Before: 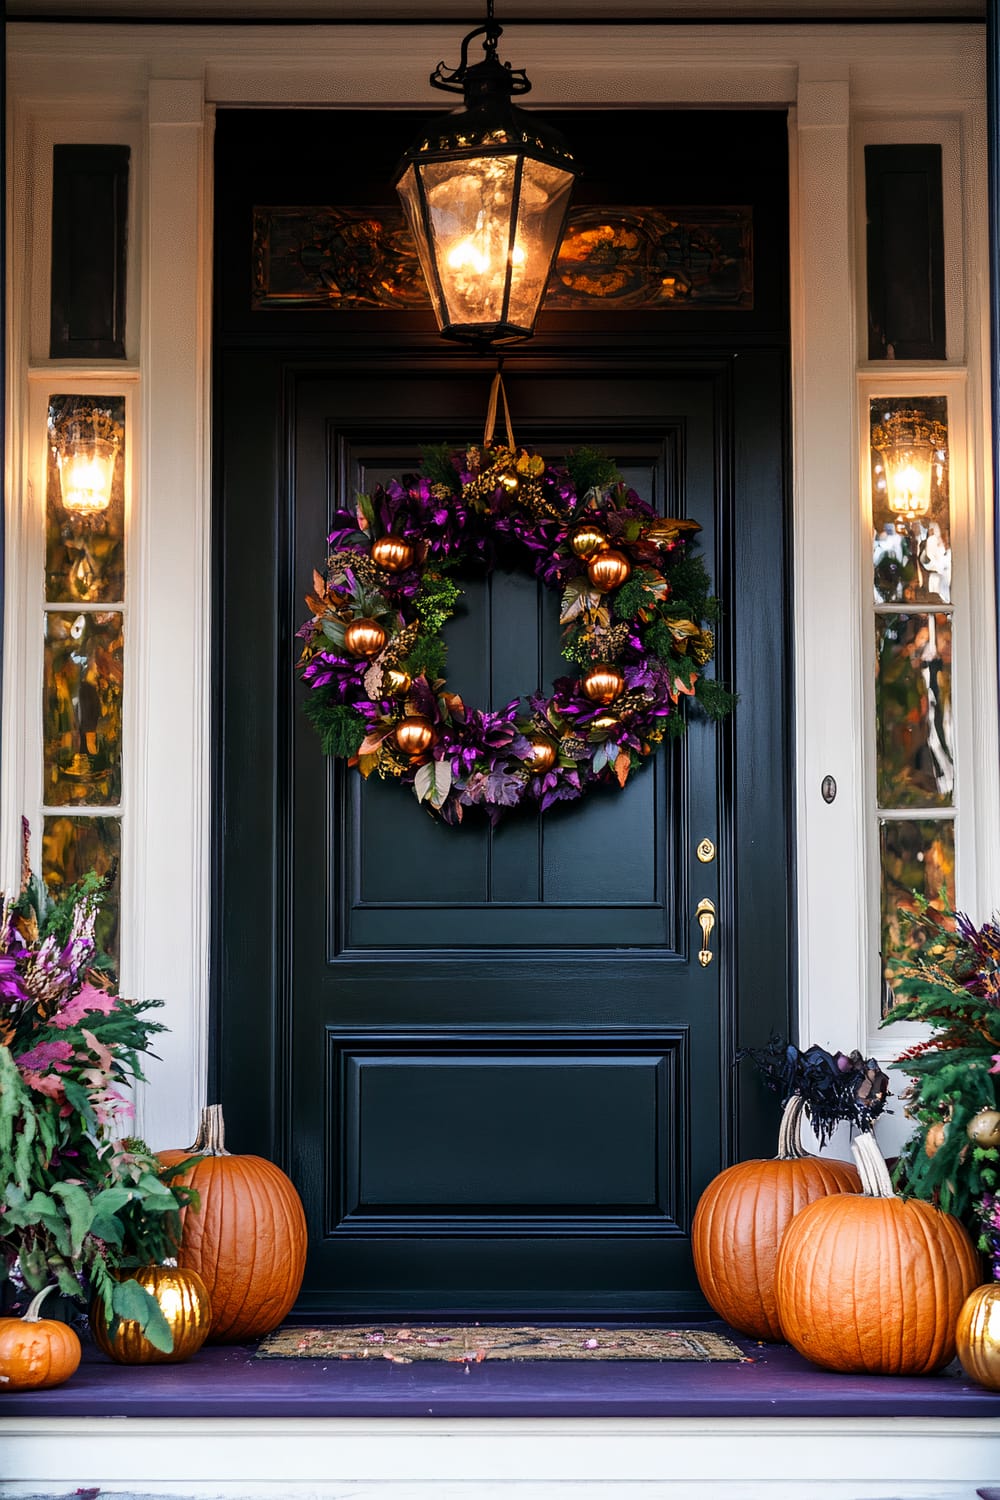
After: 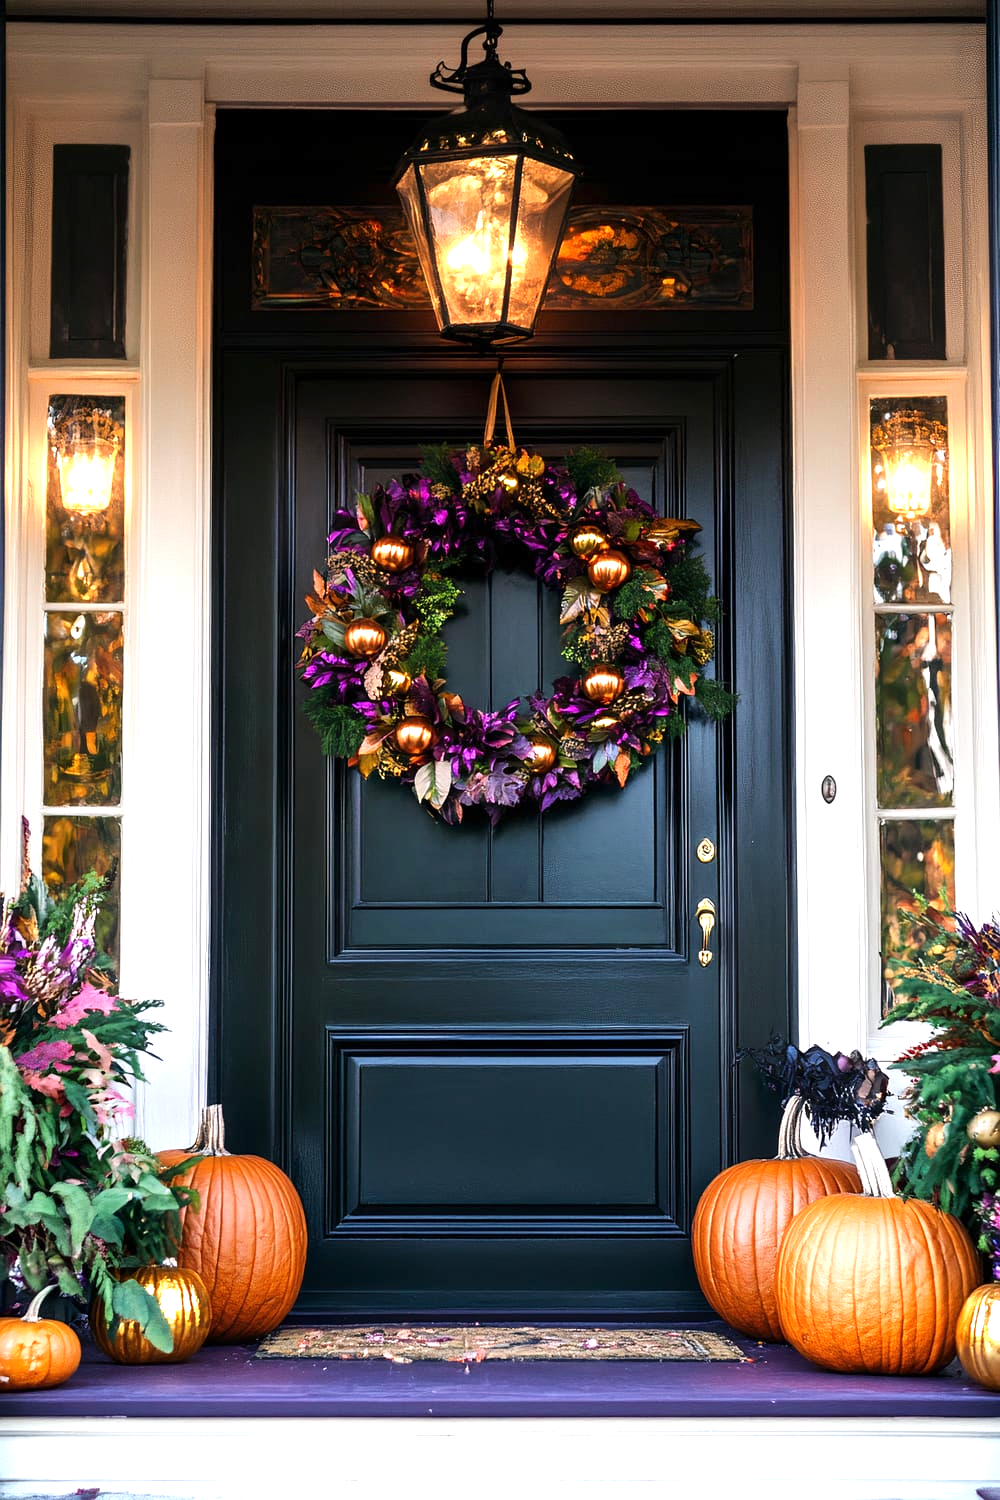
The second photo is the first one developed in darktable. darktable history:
exposure: exposure 0.744 EV, compensate exposure bias true, compensate highlight preservation false
